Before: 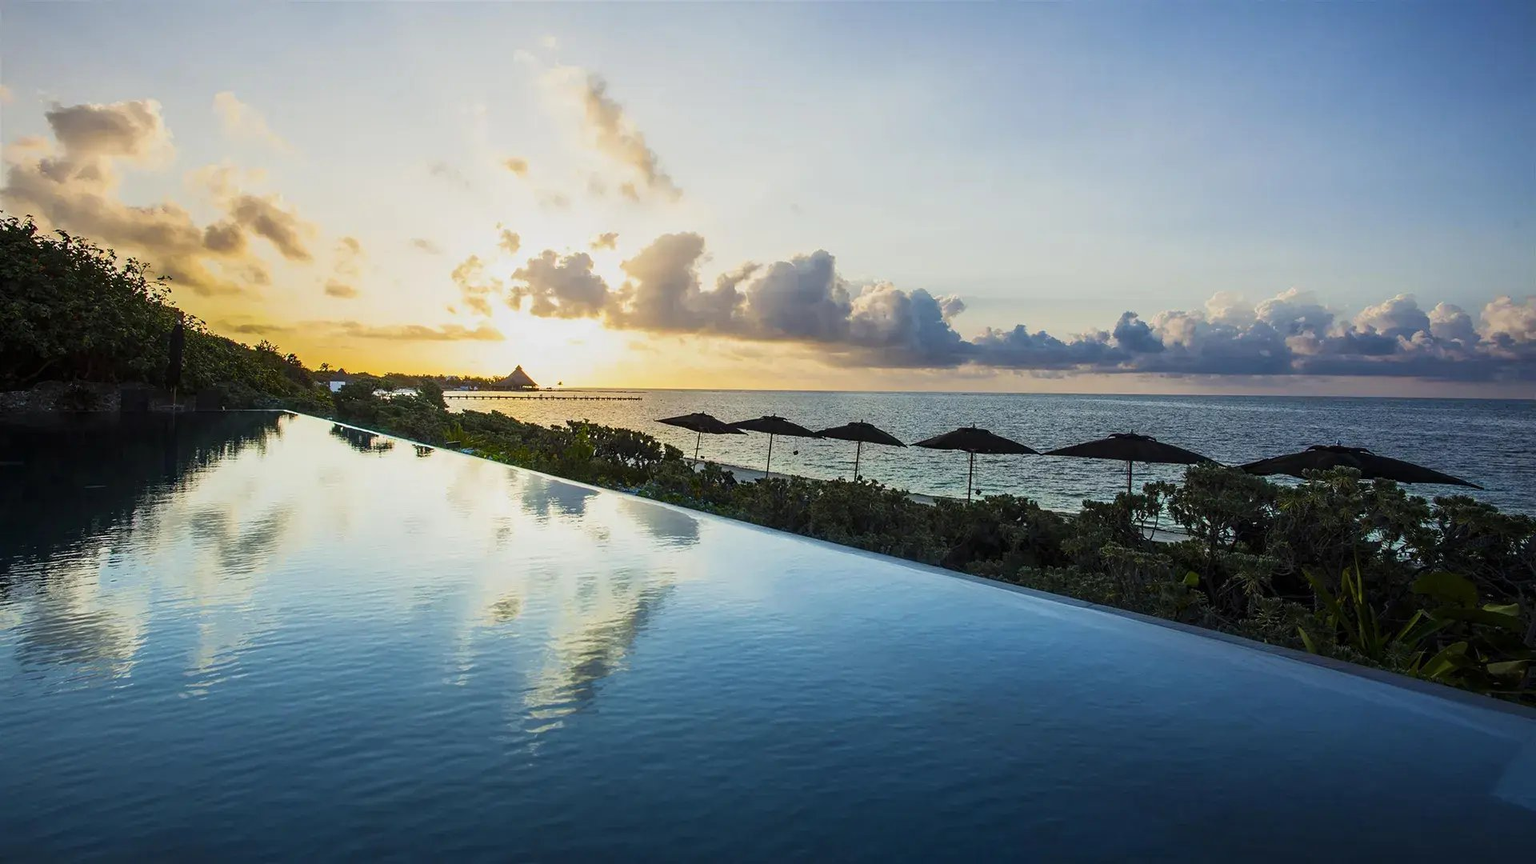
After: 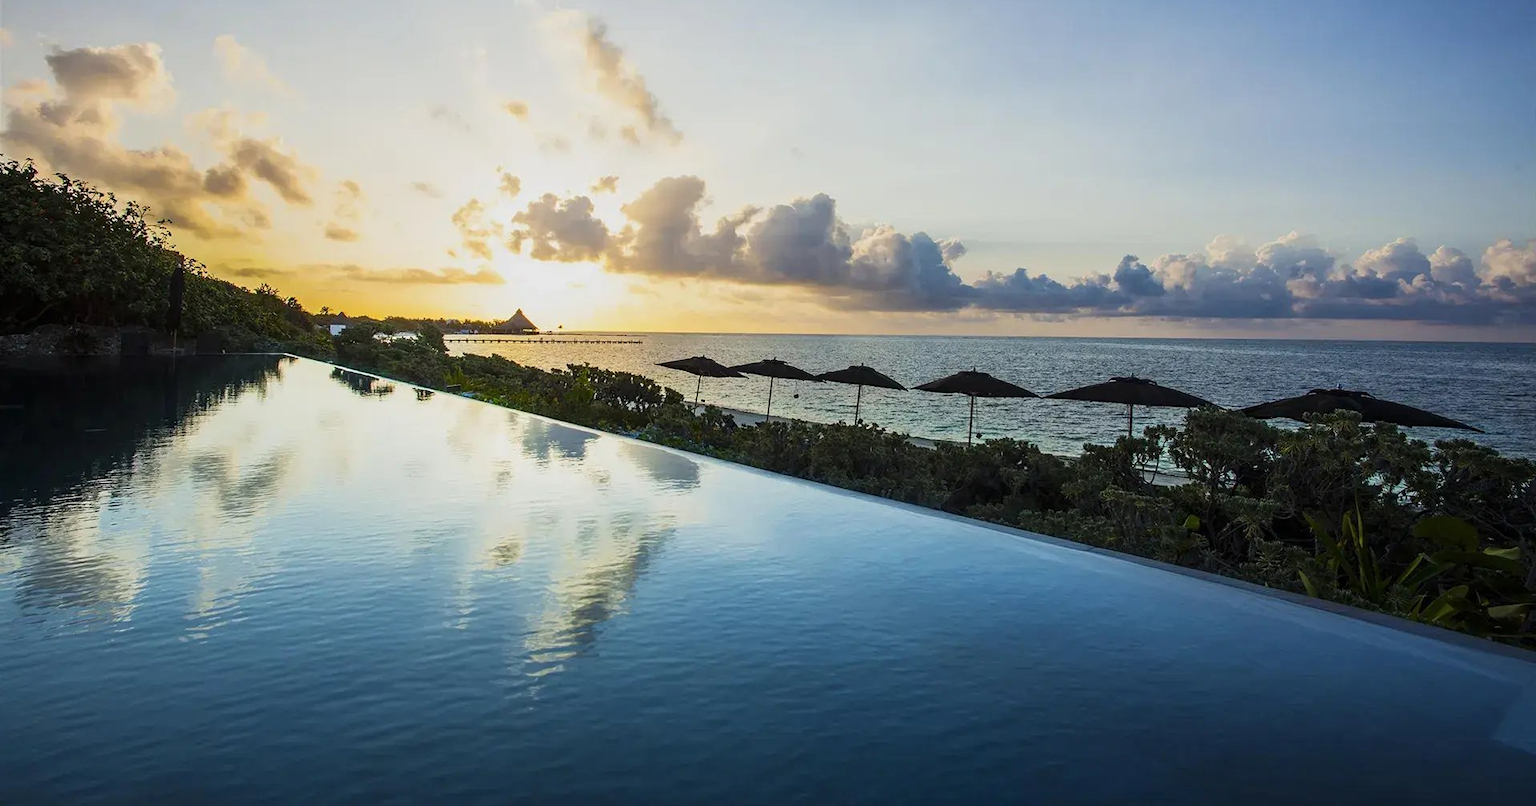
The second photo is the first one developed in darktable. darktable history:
crop and rotate: top 6.596%
levels: levels [0, 0.499, 1]
